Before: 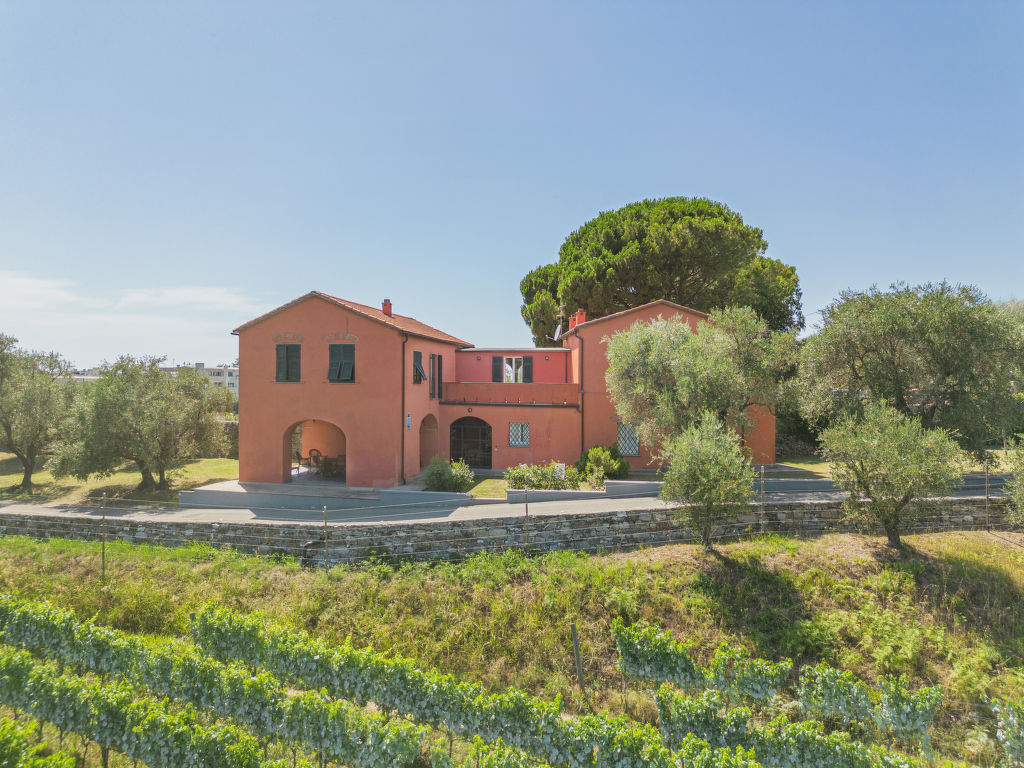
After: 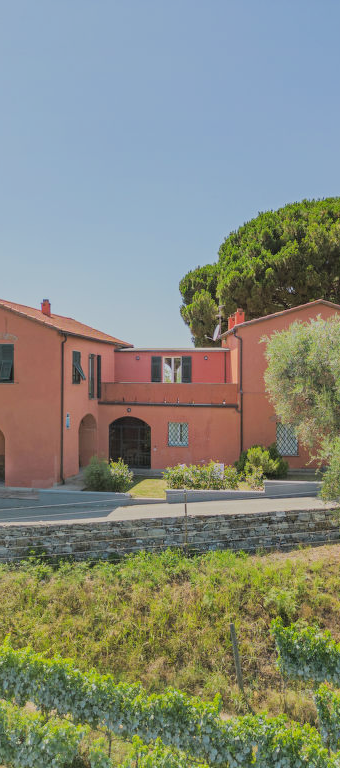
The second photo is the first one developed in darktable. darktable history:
filmic rgb: black relative exposure -7.65 EV, white relative exposure 4.56 EV, hardness 3.61, color science v6 (2022)
crop: left 33.36%, right 33.36%
